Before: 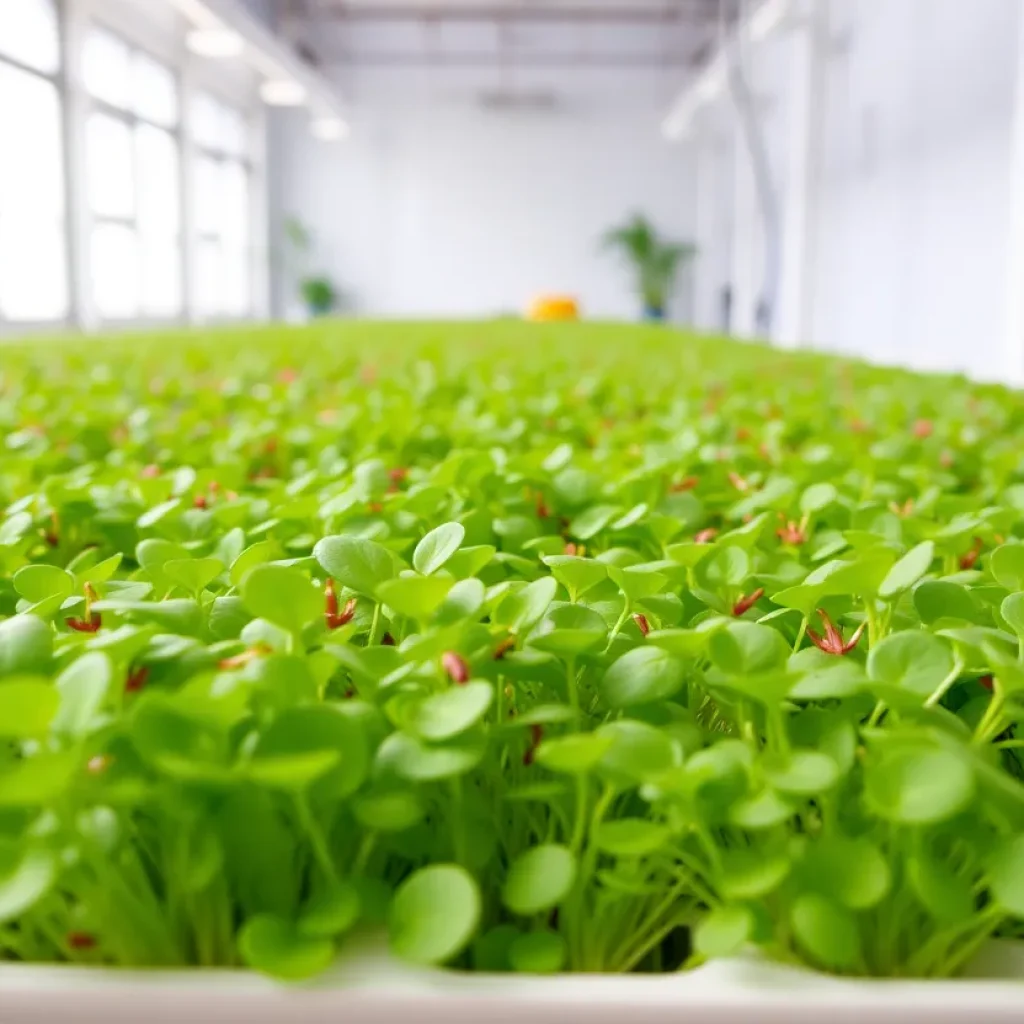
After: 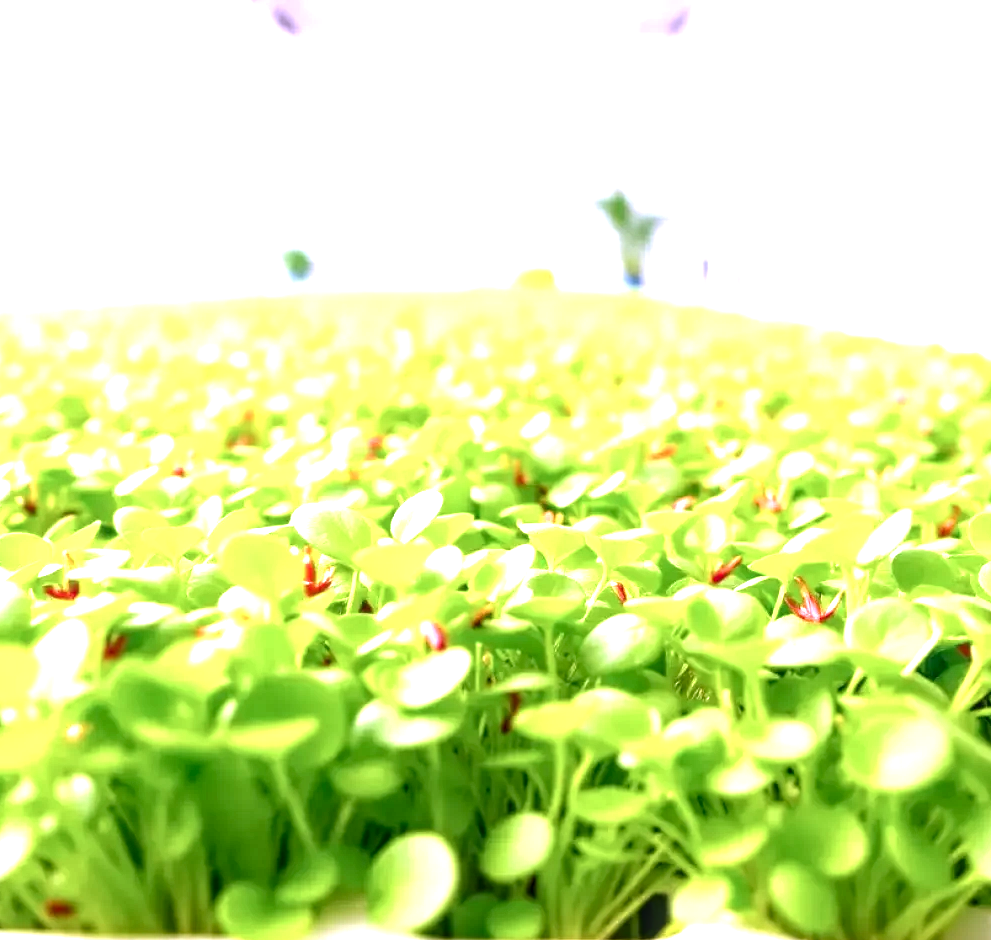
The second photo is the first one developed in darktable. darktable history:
crop: left 2.165%, top 3.182%, right 0.981%, bottom 4.984%
exposure: exposure 0.773 EV, compensate highlight preservation false
local contrast: on, module defaults
shadows and highlights: shadows 31.33, highlights 0.354, soften with gaussian
contrast brightness saturation: contrast 0.067, brightness -0.141, saturation 0.111
tone equalizer: -8 EV -0.739 EV, -7 EV -0.719 EV, -6 EV -0.563 EV, -5 EV -0.376 EV, -3 EV 0.368 EV, -2 EV 0.6 EV, -1 EV 0.697 EV, +0 EV 0.761 EV
color correction: highlights a* 15.17, highlights b* -24.9
